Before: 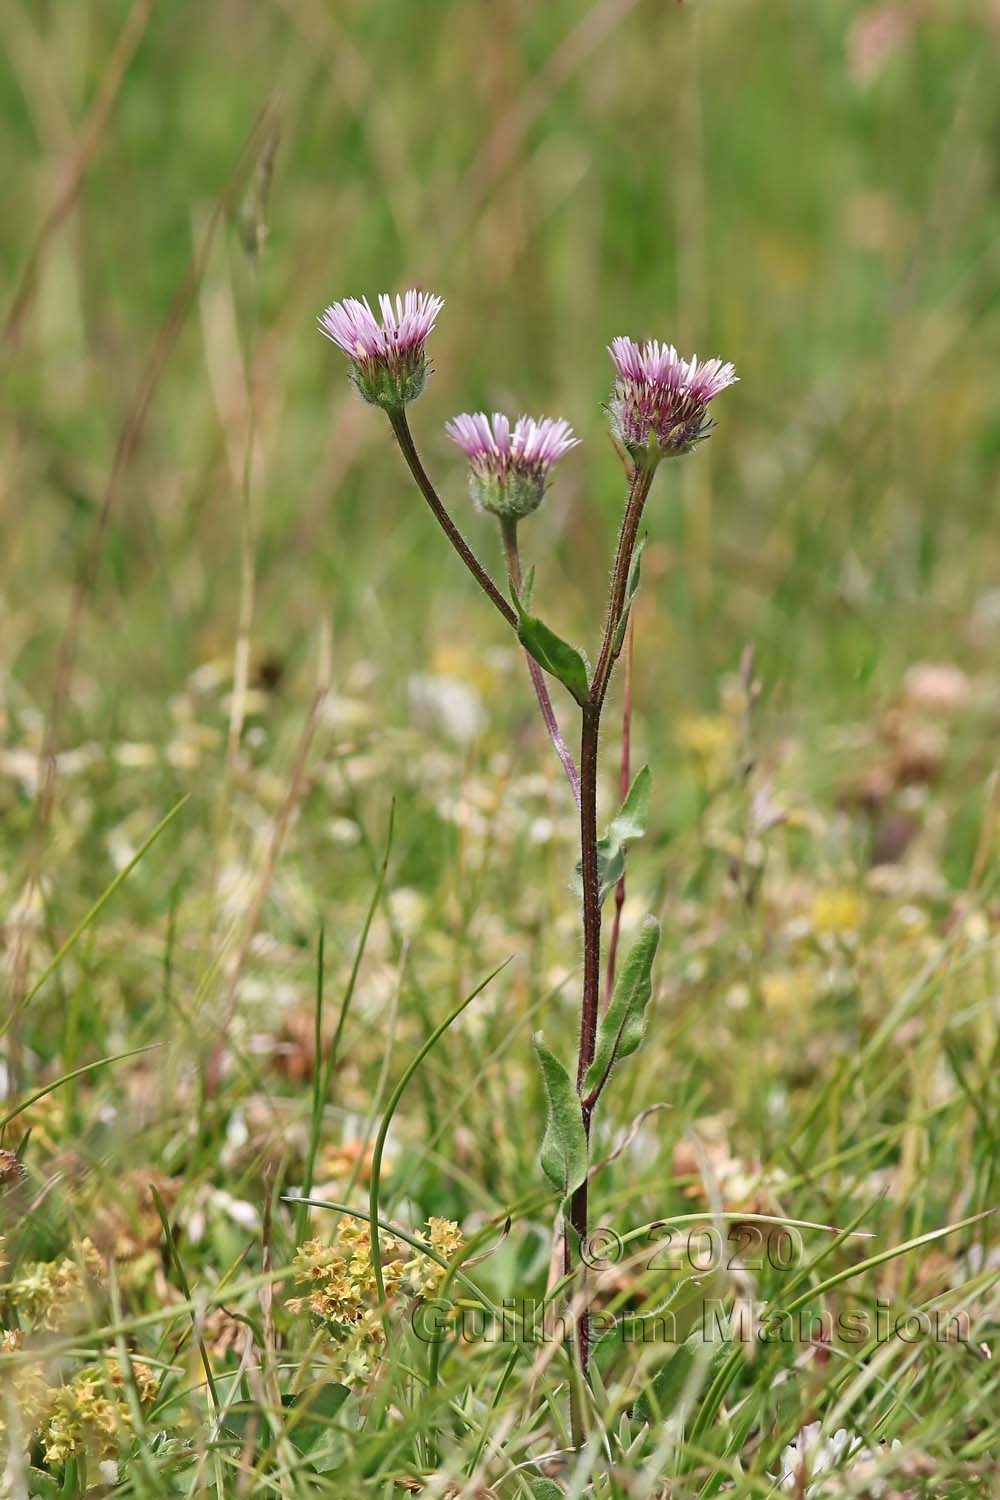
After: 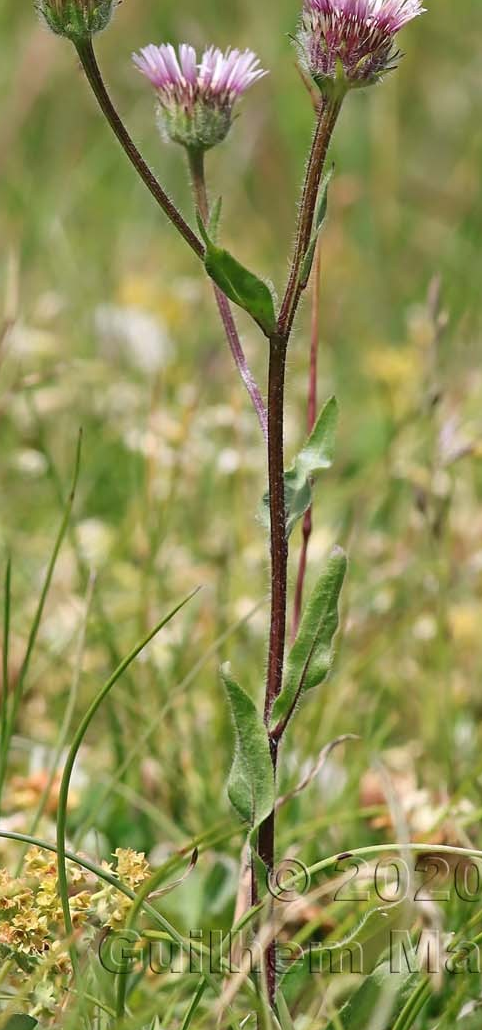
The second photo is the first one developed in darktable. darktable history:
bloom: size 9%, threshold 100%, strength 7%
tone equalizer: on, module defaults
crop: left 31.379%, top 24.658%, right 20.326%, bottom 6.628%
